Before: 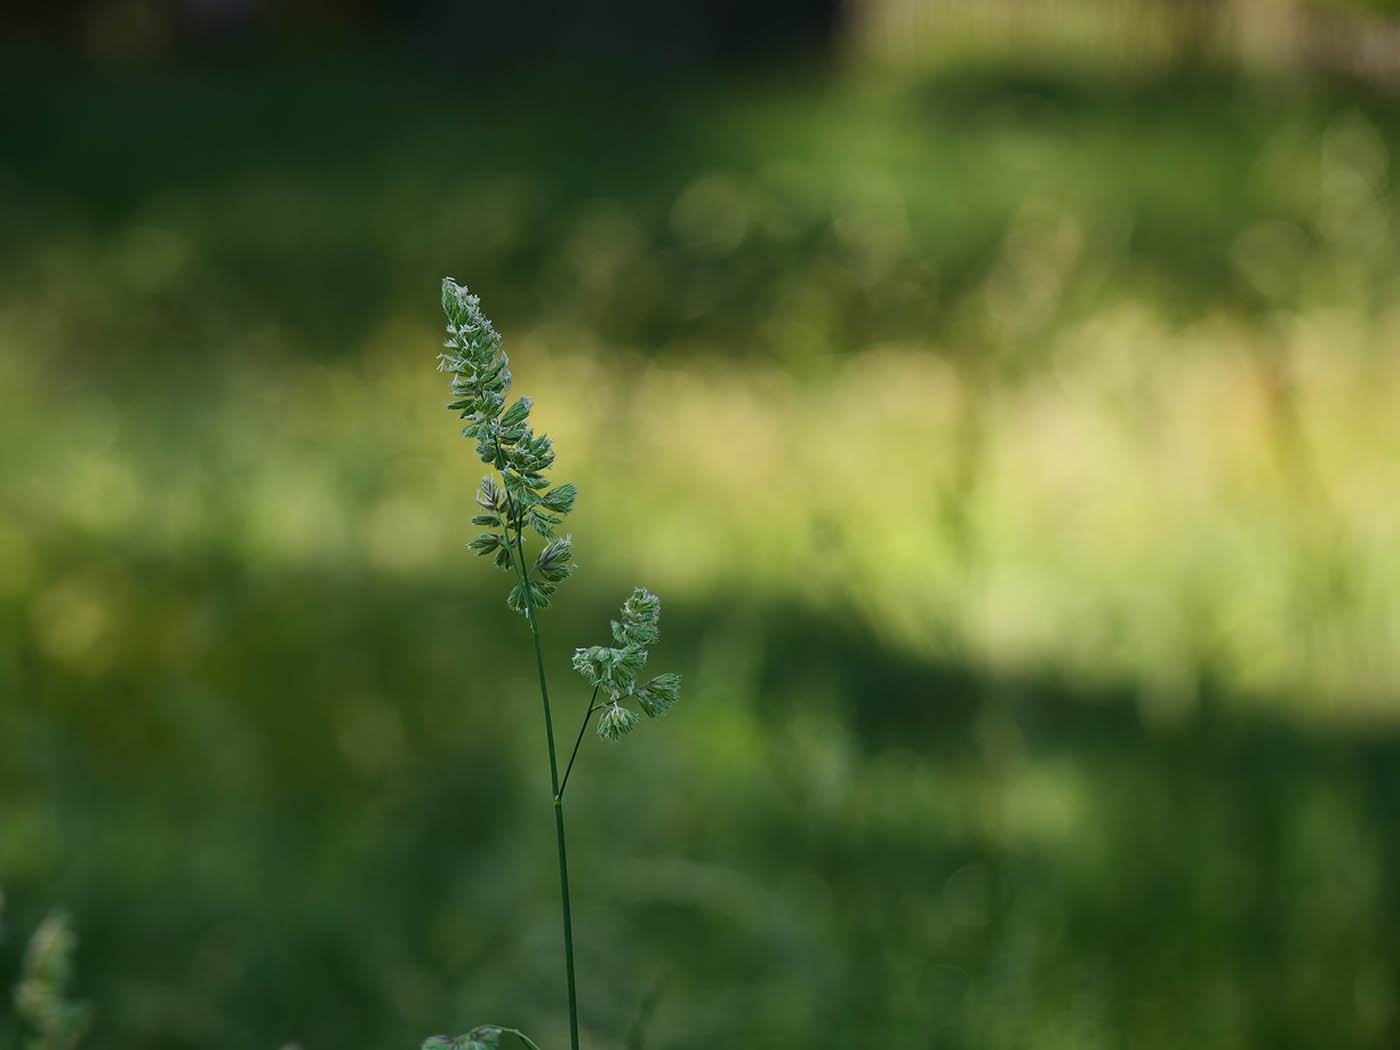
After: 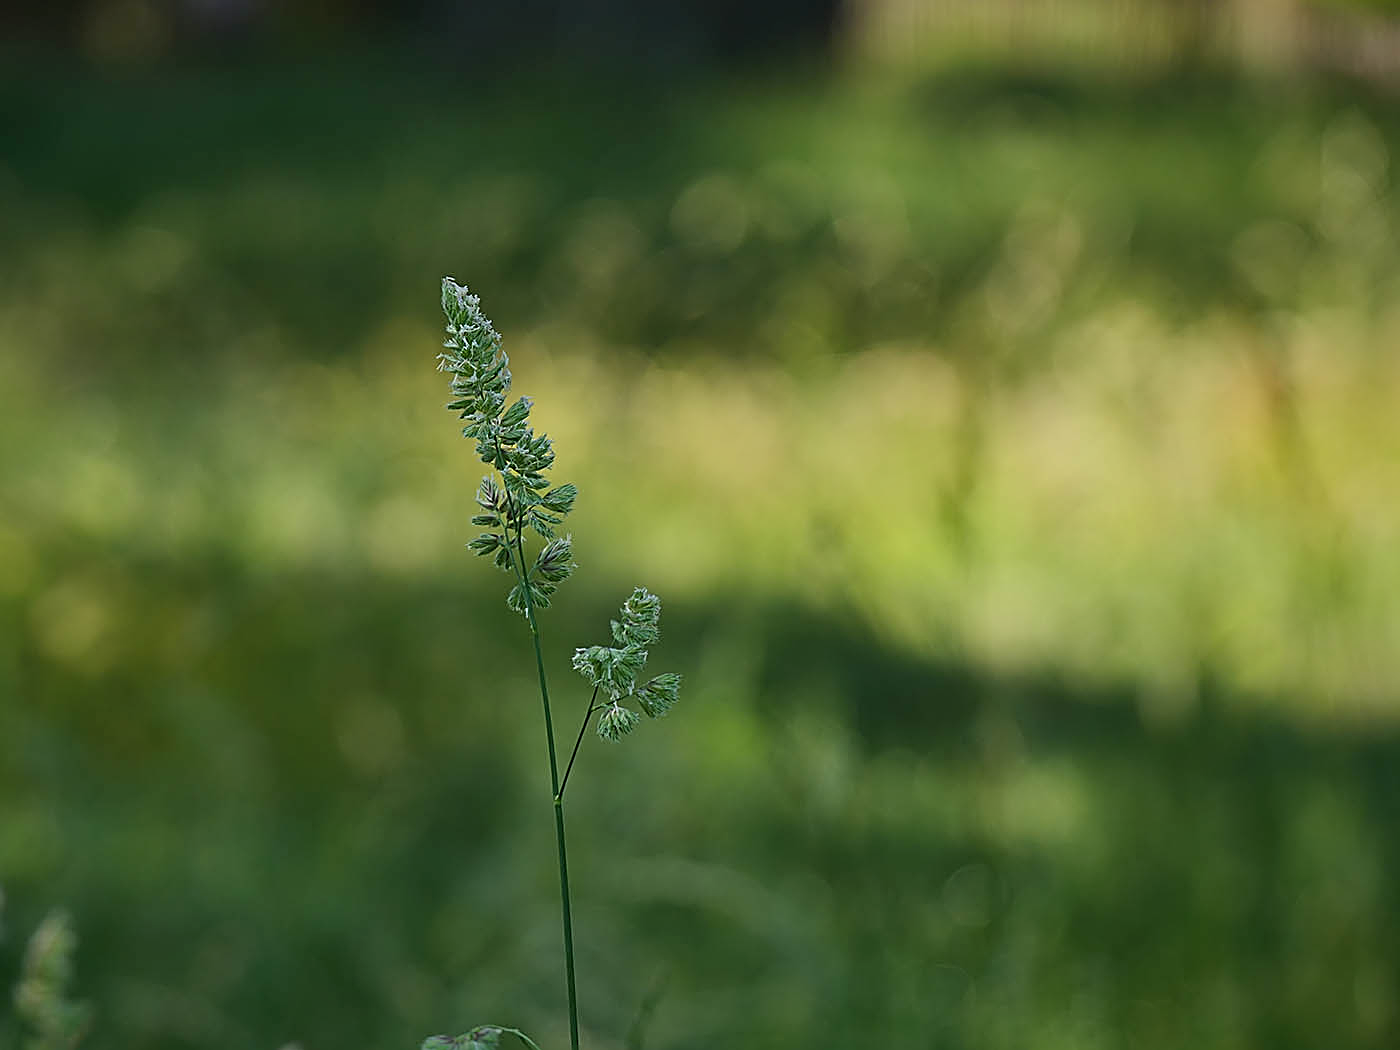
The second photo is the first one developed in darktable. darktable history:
shadows and highlights: shadows 40, highlights -60
color balance rgb: perceptual saturation grading › global saturation -1%
sharpen: amount 1
